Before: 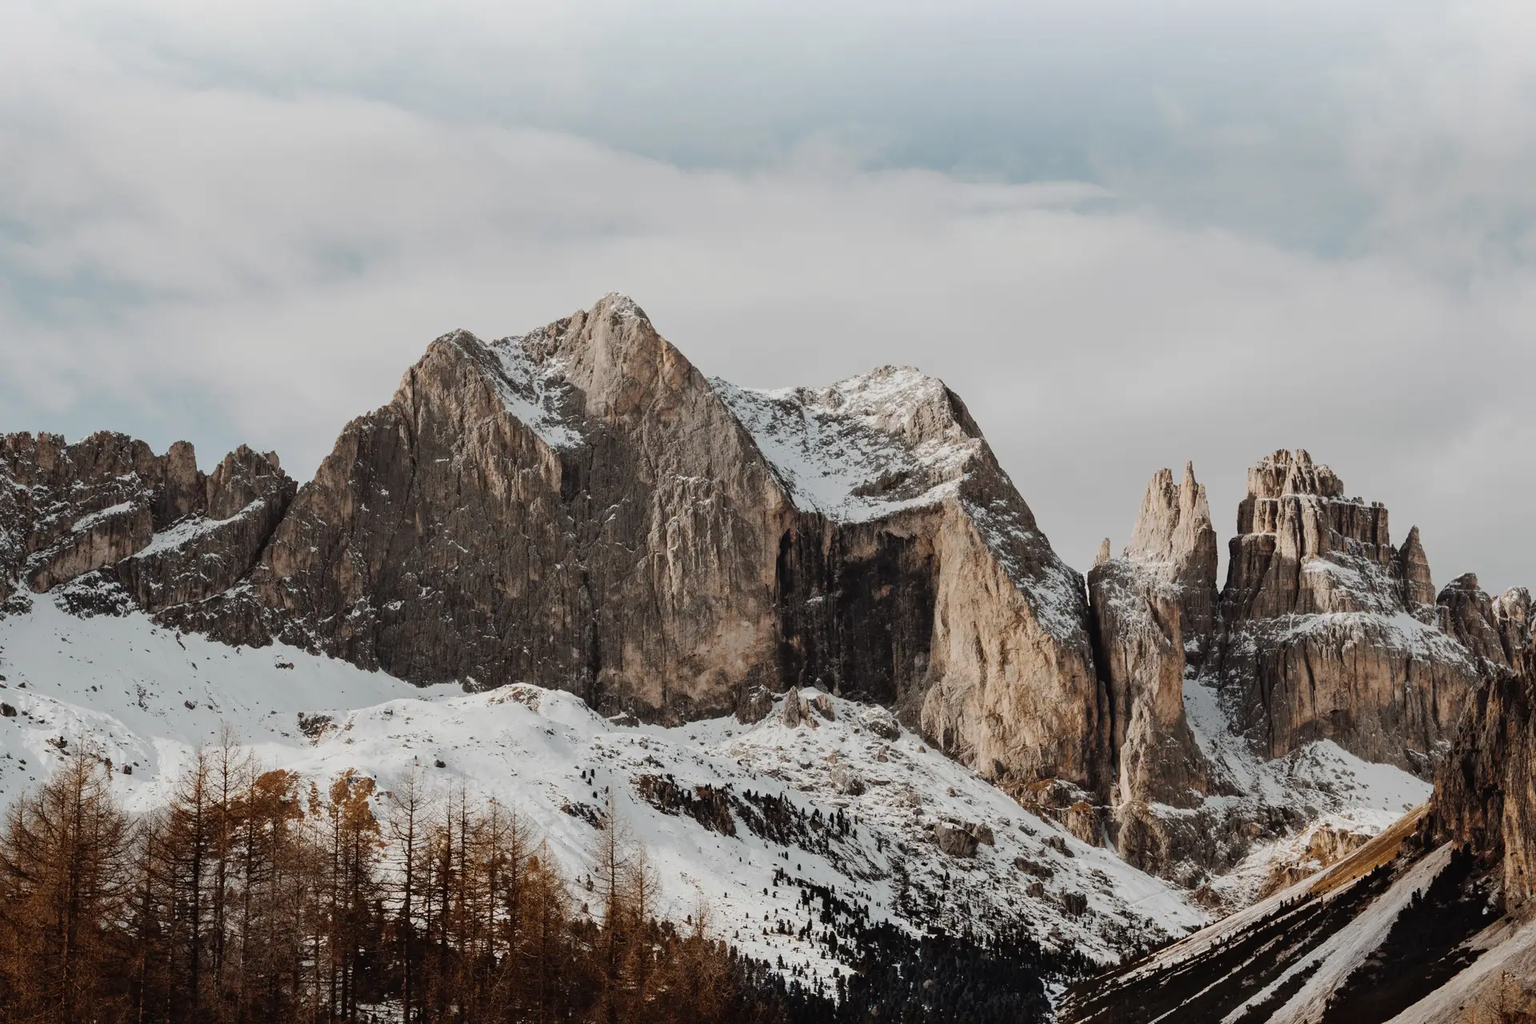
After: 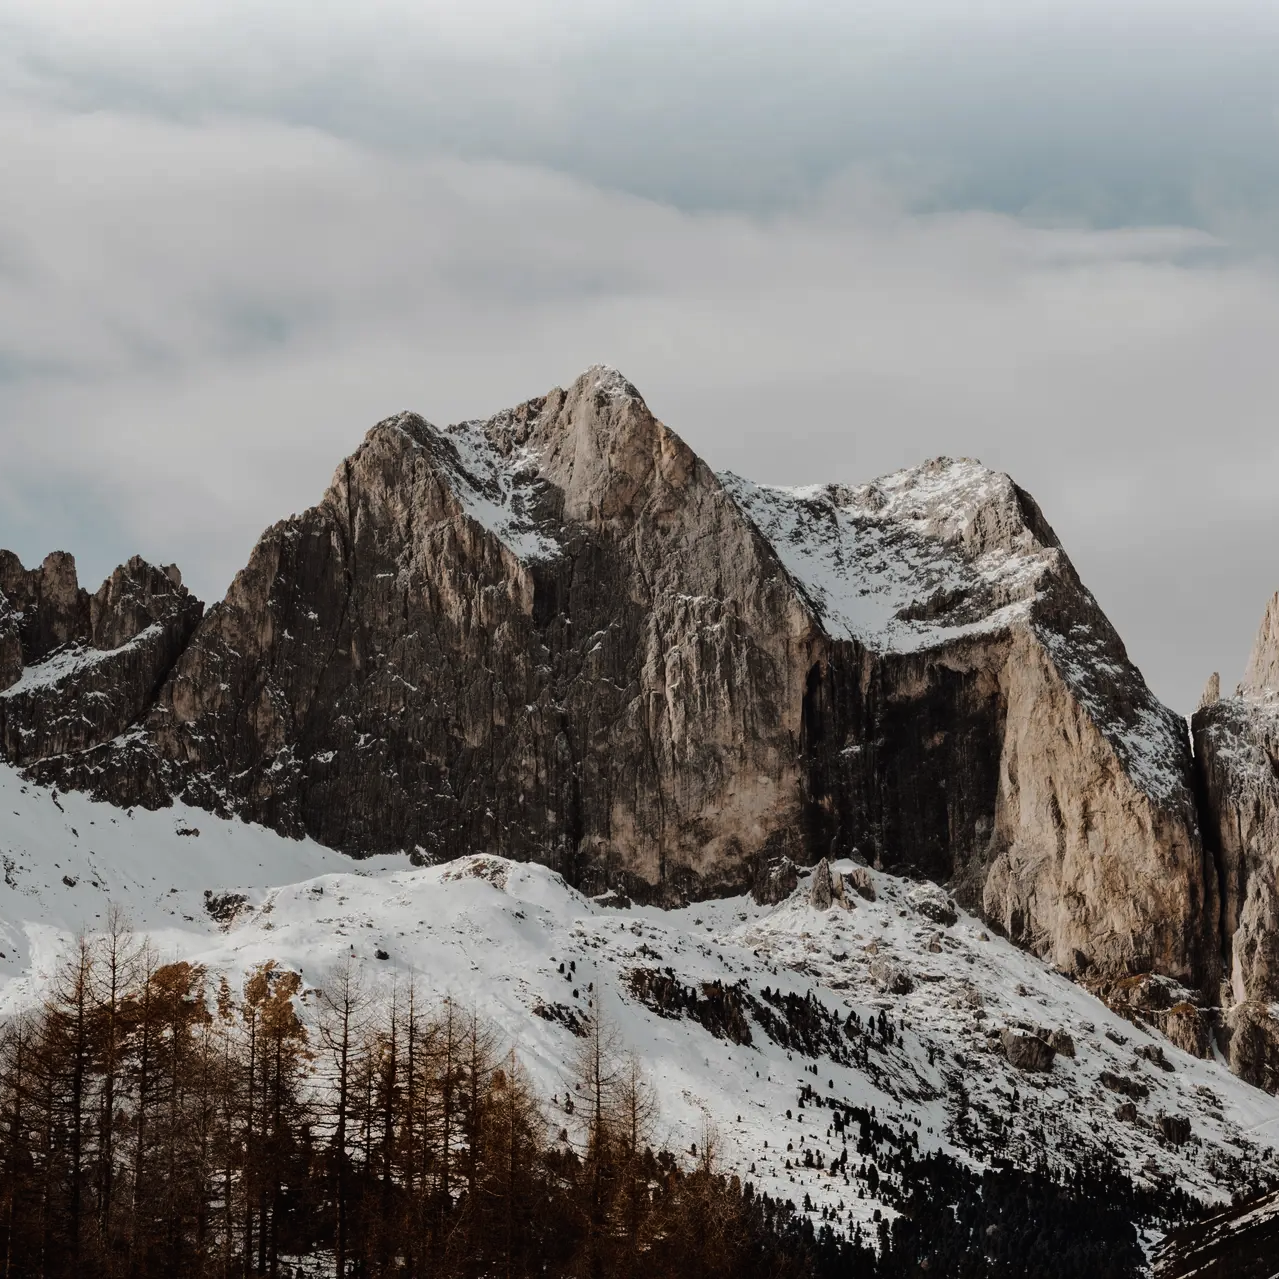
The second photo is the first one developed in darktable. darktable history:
tone curve: curves: ch0 [(0, 0) (0.224, 0.12) (0.375, 0.296) (0.528, 0.472) (0.681, 0.634) (0.8, 0.766) (0.873, 0.877) (1, 1)], preserve colors basic power
crop and rotate: left 8.786%, right 24.548%
